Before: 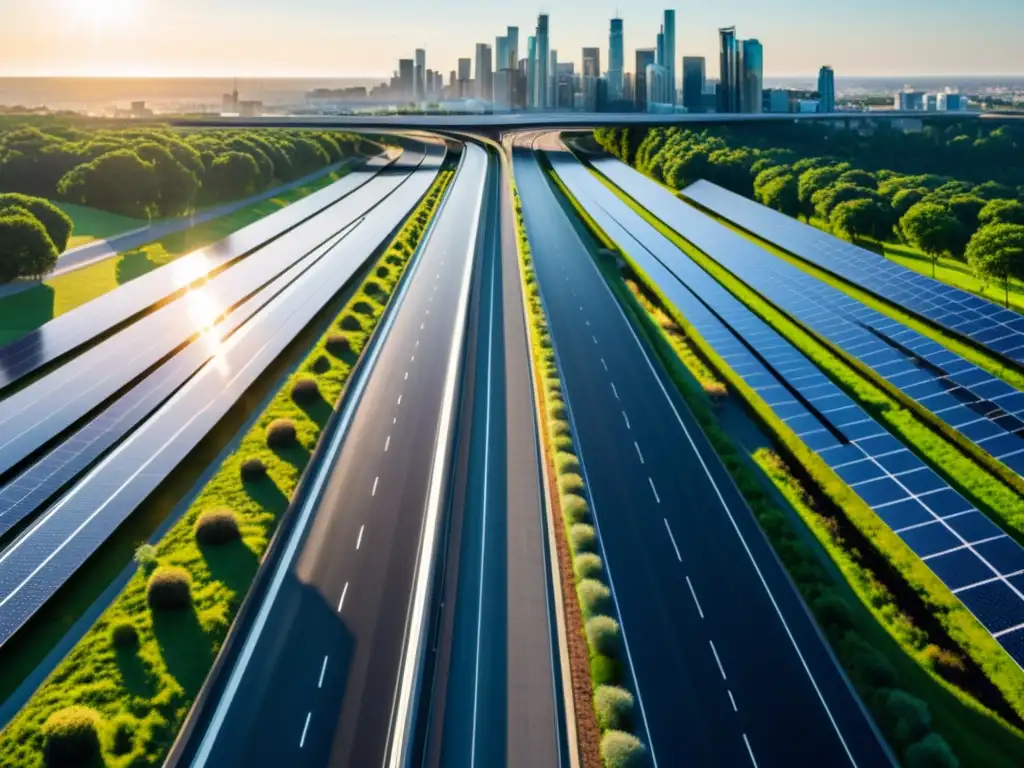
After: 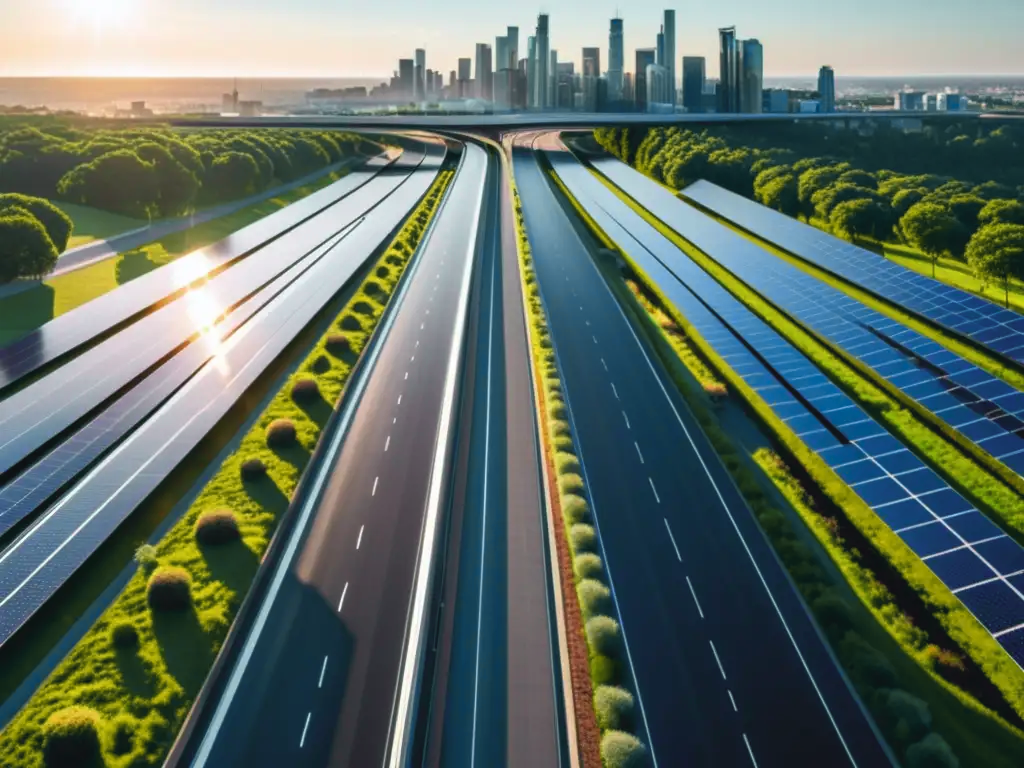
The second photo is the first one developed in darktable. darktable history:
tone curve: curves: ch0 [(0.001, 0.042) (0.128, 0.16) (0.452, 0.42) (0.603, 0.566) (0.754, 0.733) (1, 1)]; ch1 [(0, 0) (0.325, 0.327) (0.412, 0.441) (0.473, 0.466) (0.5, 0.499) (0.549, 0.558) (0.617, 0.625) (0.713, 0.7) (1, 1)]; ch2 [(0, 0) (0.386, 0.397) (0.445, 0.47) (0.505, 0.498) (0.529, 0.524) (0.574, 0.569) (0.652, 0.641) (1, 1)], color space Lab, independent channels, preserve colors none
